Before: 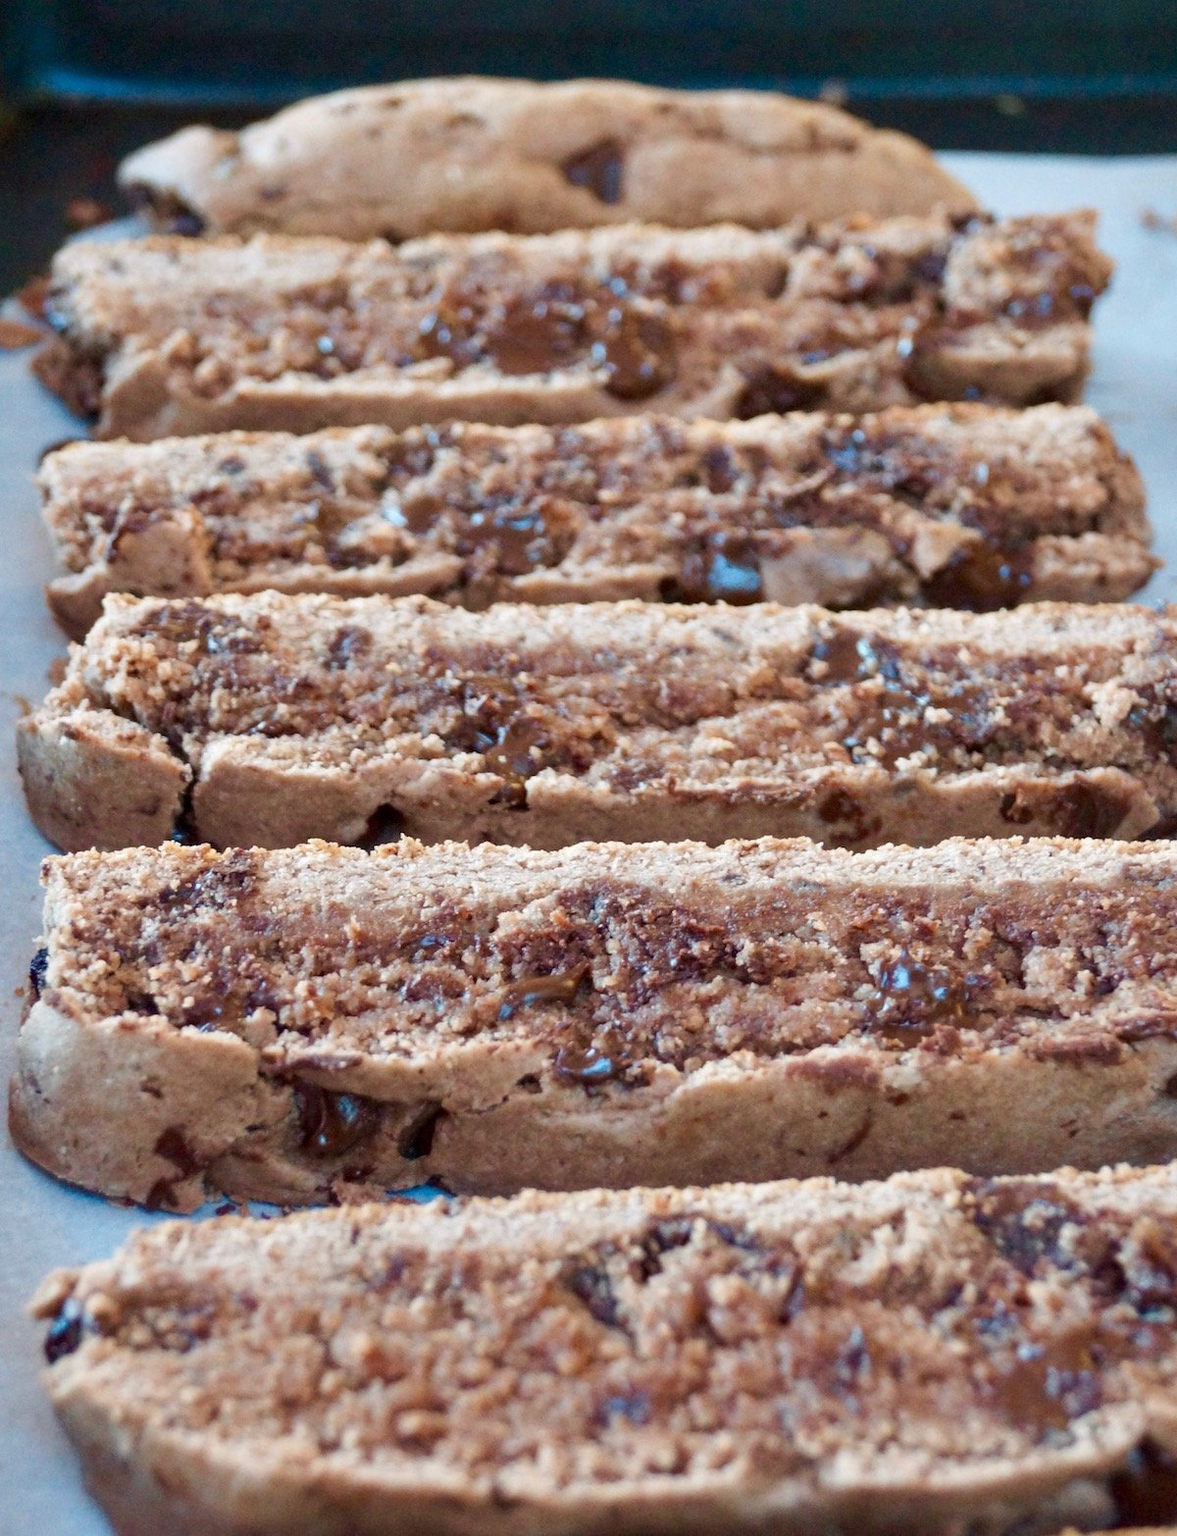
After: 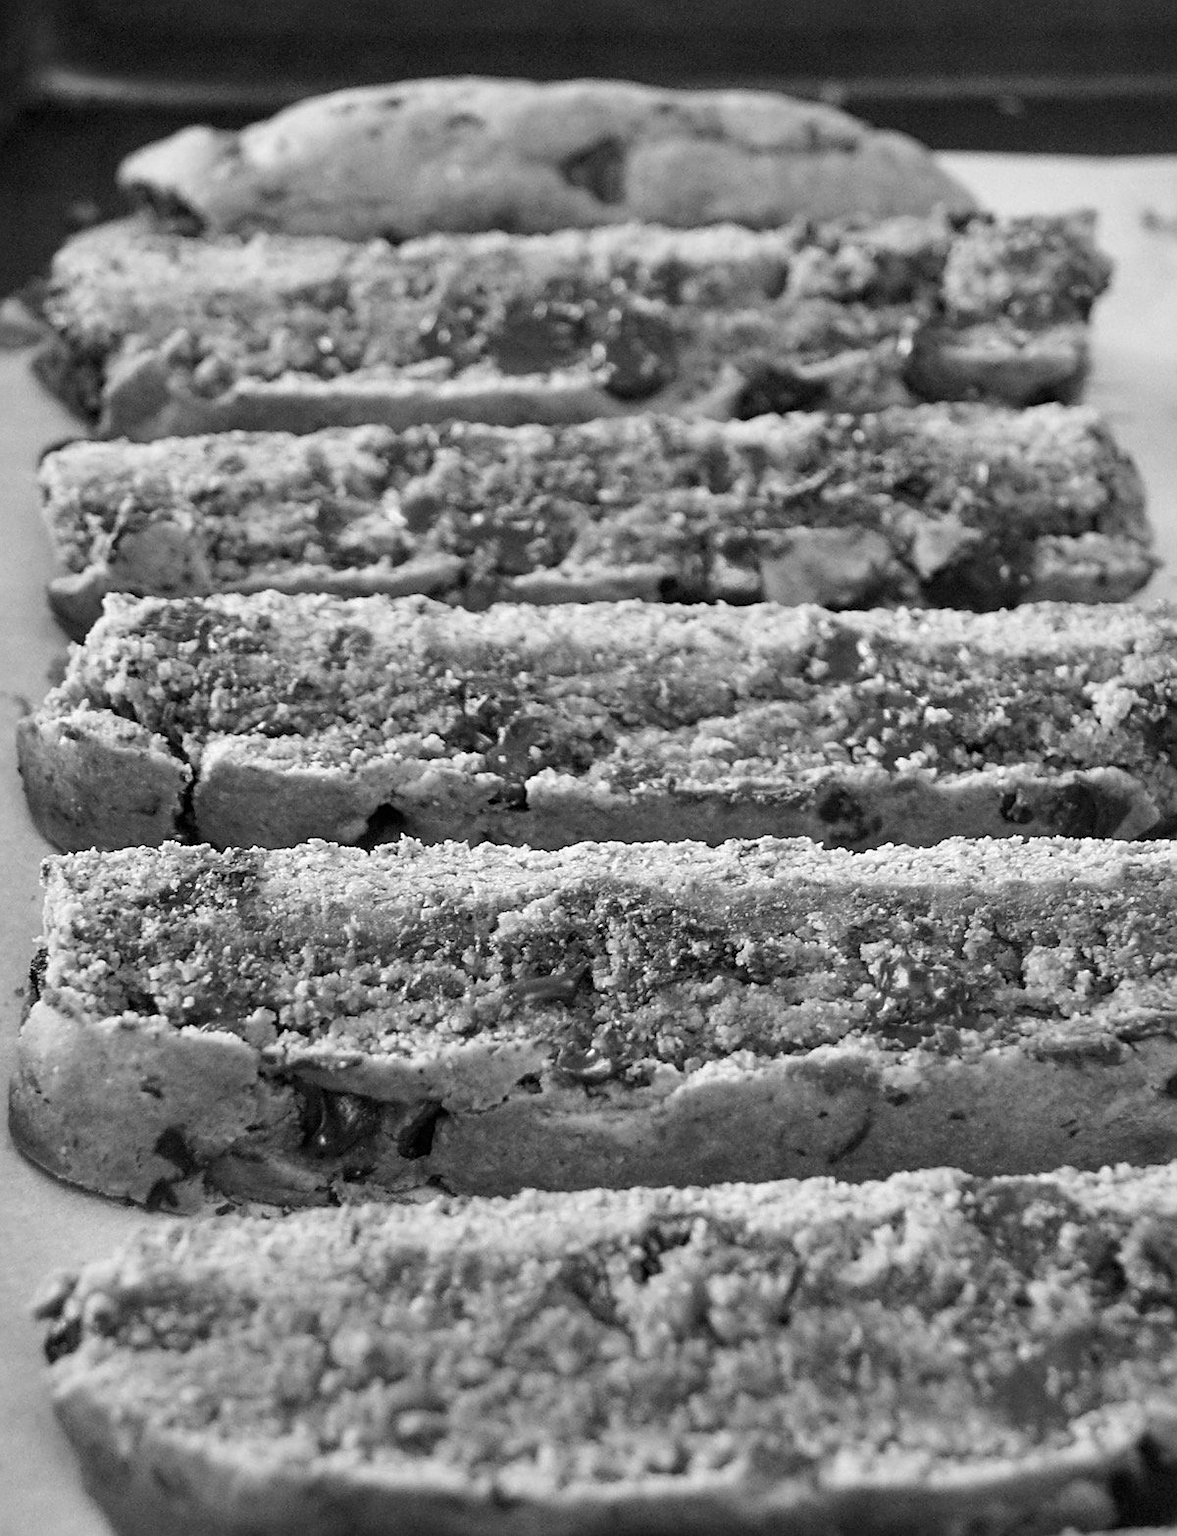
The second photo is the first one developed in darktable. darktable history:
color calibration: output gray [0.253, 0.26, 0.487, 0], illuminant as shot in camera, x 0.358, y 0.373, temperature 4628.91 K
sharpen: on, module defaults
